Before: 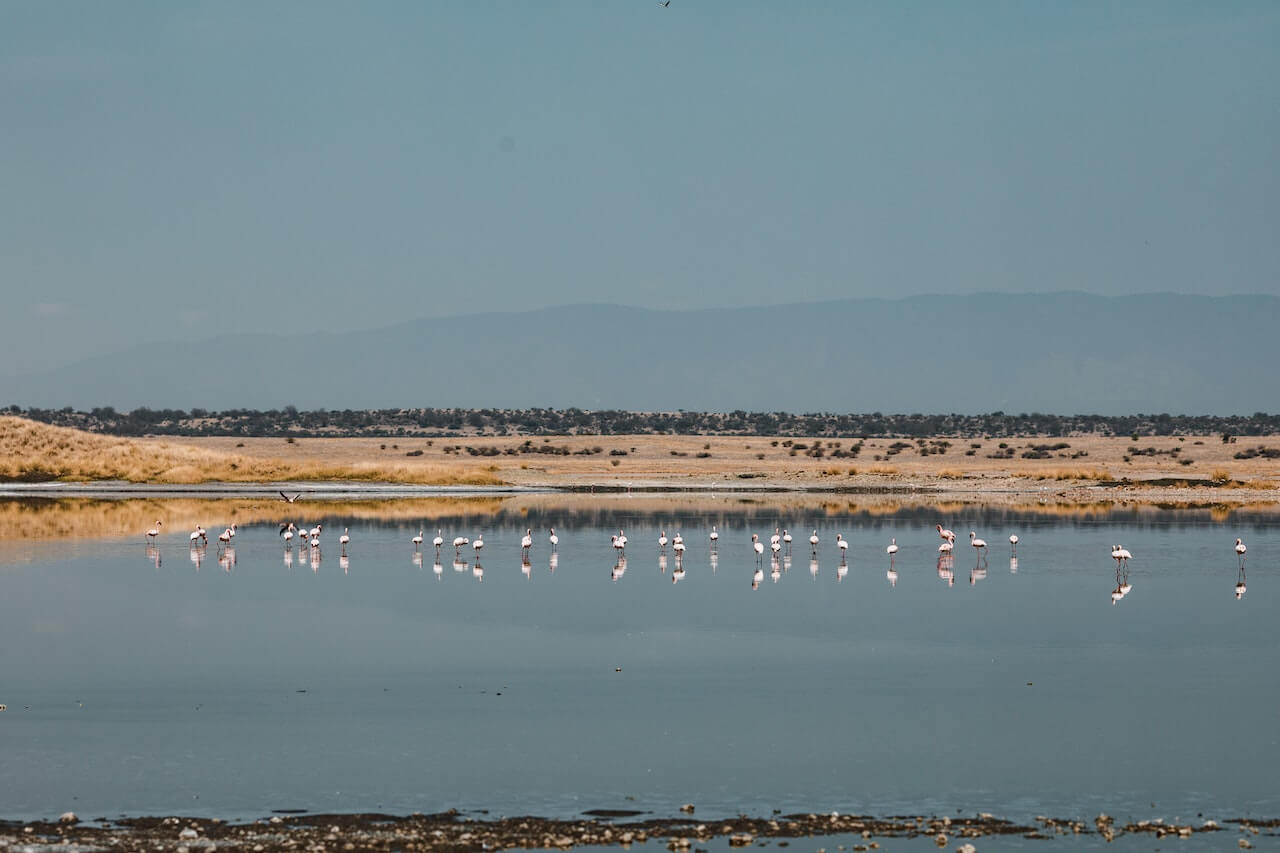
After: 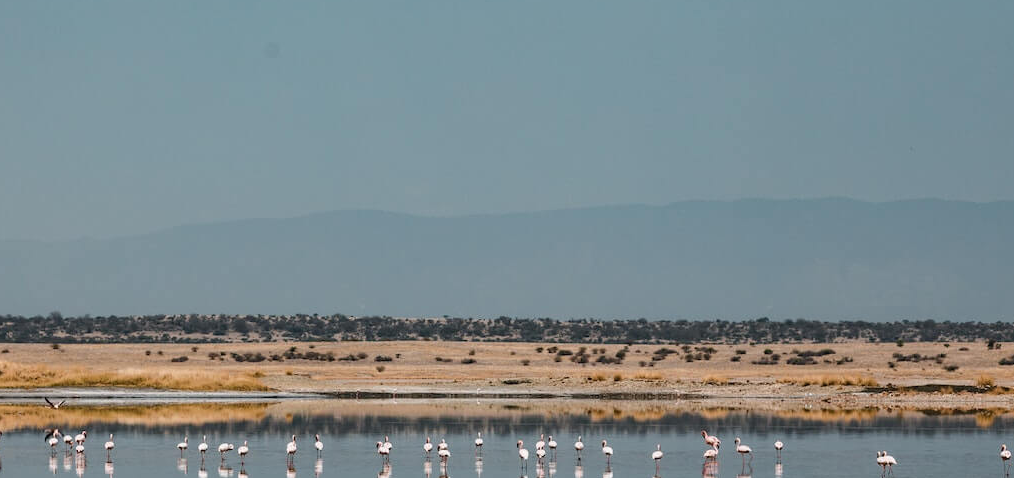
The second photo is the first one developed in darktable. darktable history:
crop: left 18.429%, top 11.125%, right 2.346%, bottom 32.769%
